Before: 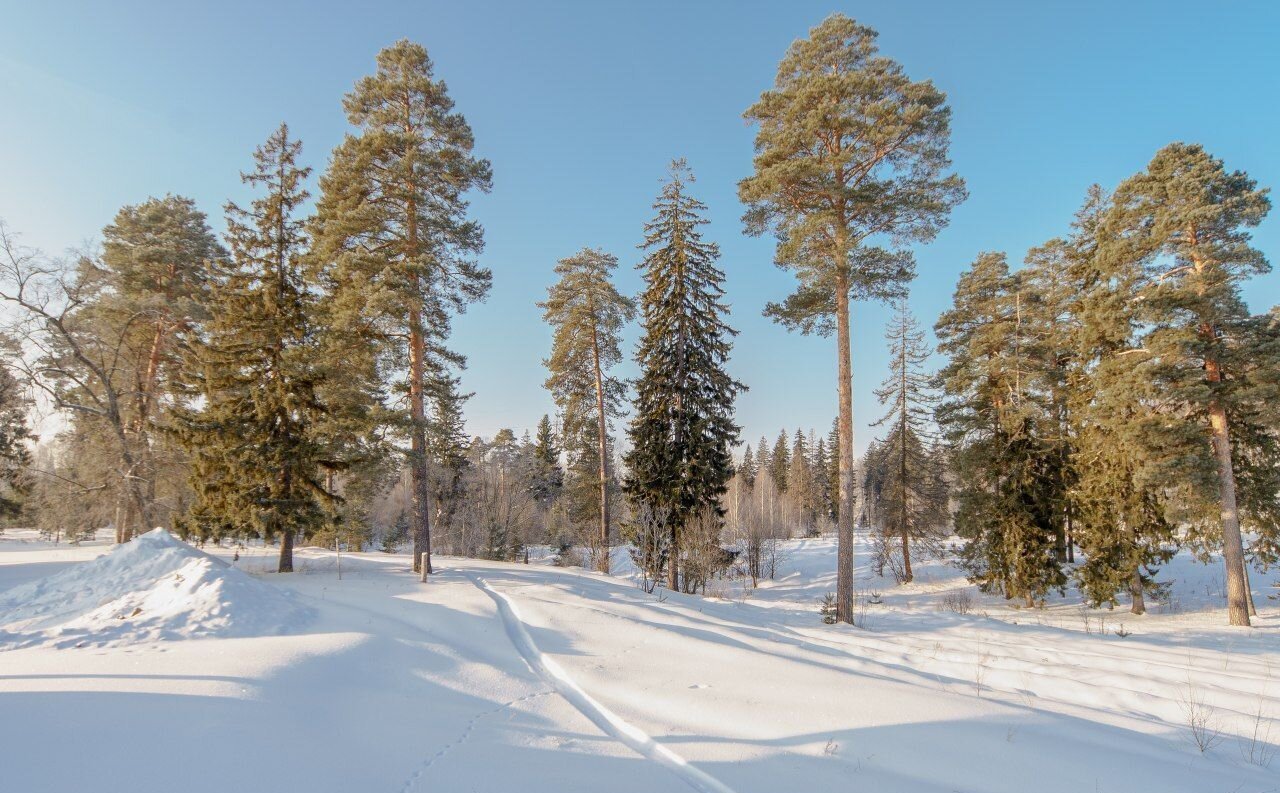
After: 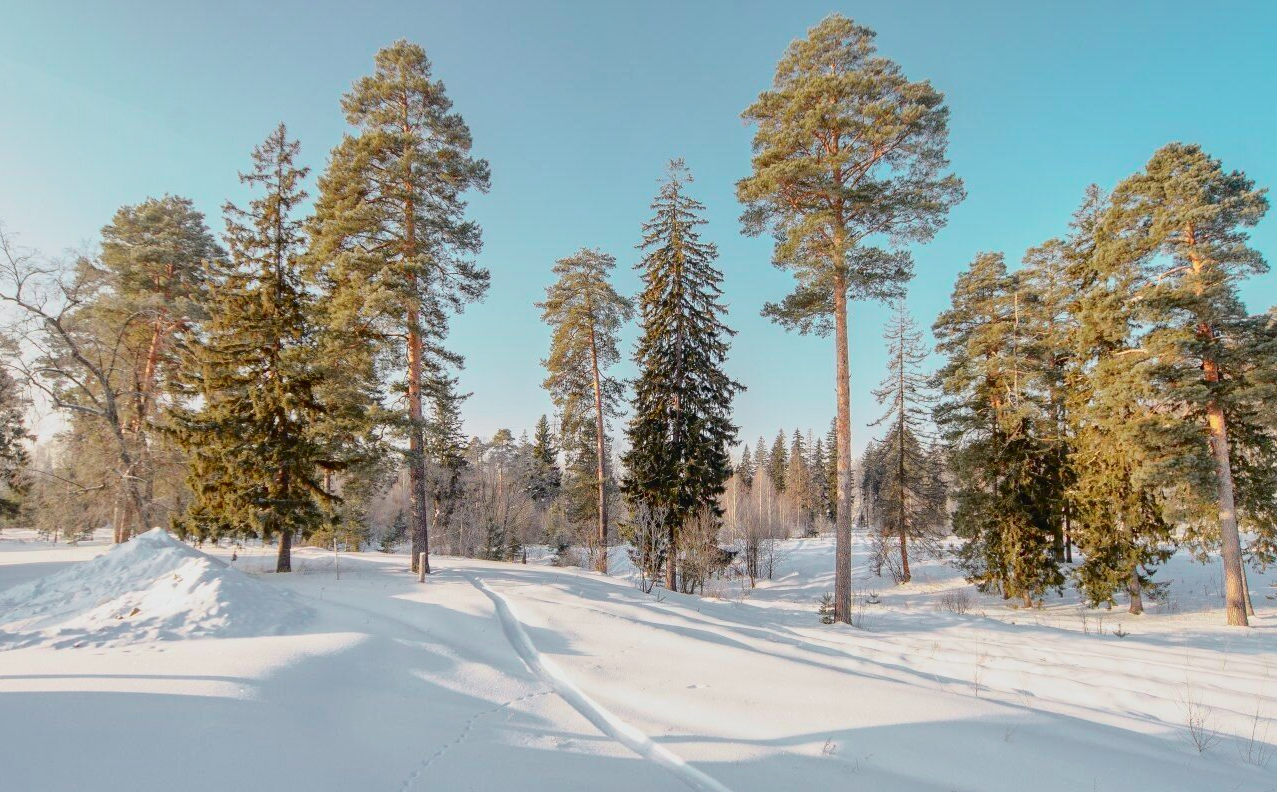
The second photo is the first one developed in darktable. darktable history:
shadows and highlights: highlights color adjustment 42.64%
tone curve: curves: ch0 [(0, 0.014) (0.17, 0.099) (0.398, 0.423) (0.728, 0.808) (0.877, 0.91) (0.99, 0.955)]; ch1 [(0, 0) (0.377, 0.325) (0.493, 0.491) (0.505, 0.504) (0.515, 0.515) (0.554, 0.575) (0.623, 0.643) (0.701, 0.718) (1, 1)]; ch2 [(0, 0) (0.423, 0.453) (0.481, 0.485) (0.501, 0.501) (0.531, 0.527) (0.586, 0.597) (0.663, 0.706) (0.717, 0.753) (1, 0.991)], color space Lab, independent channels, preserve colors none
crop and rotate: left 0.189%, bottom 0.002%
